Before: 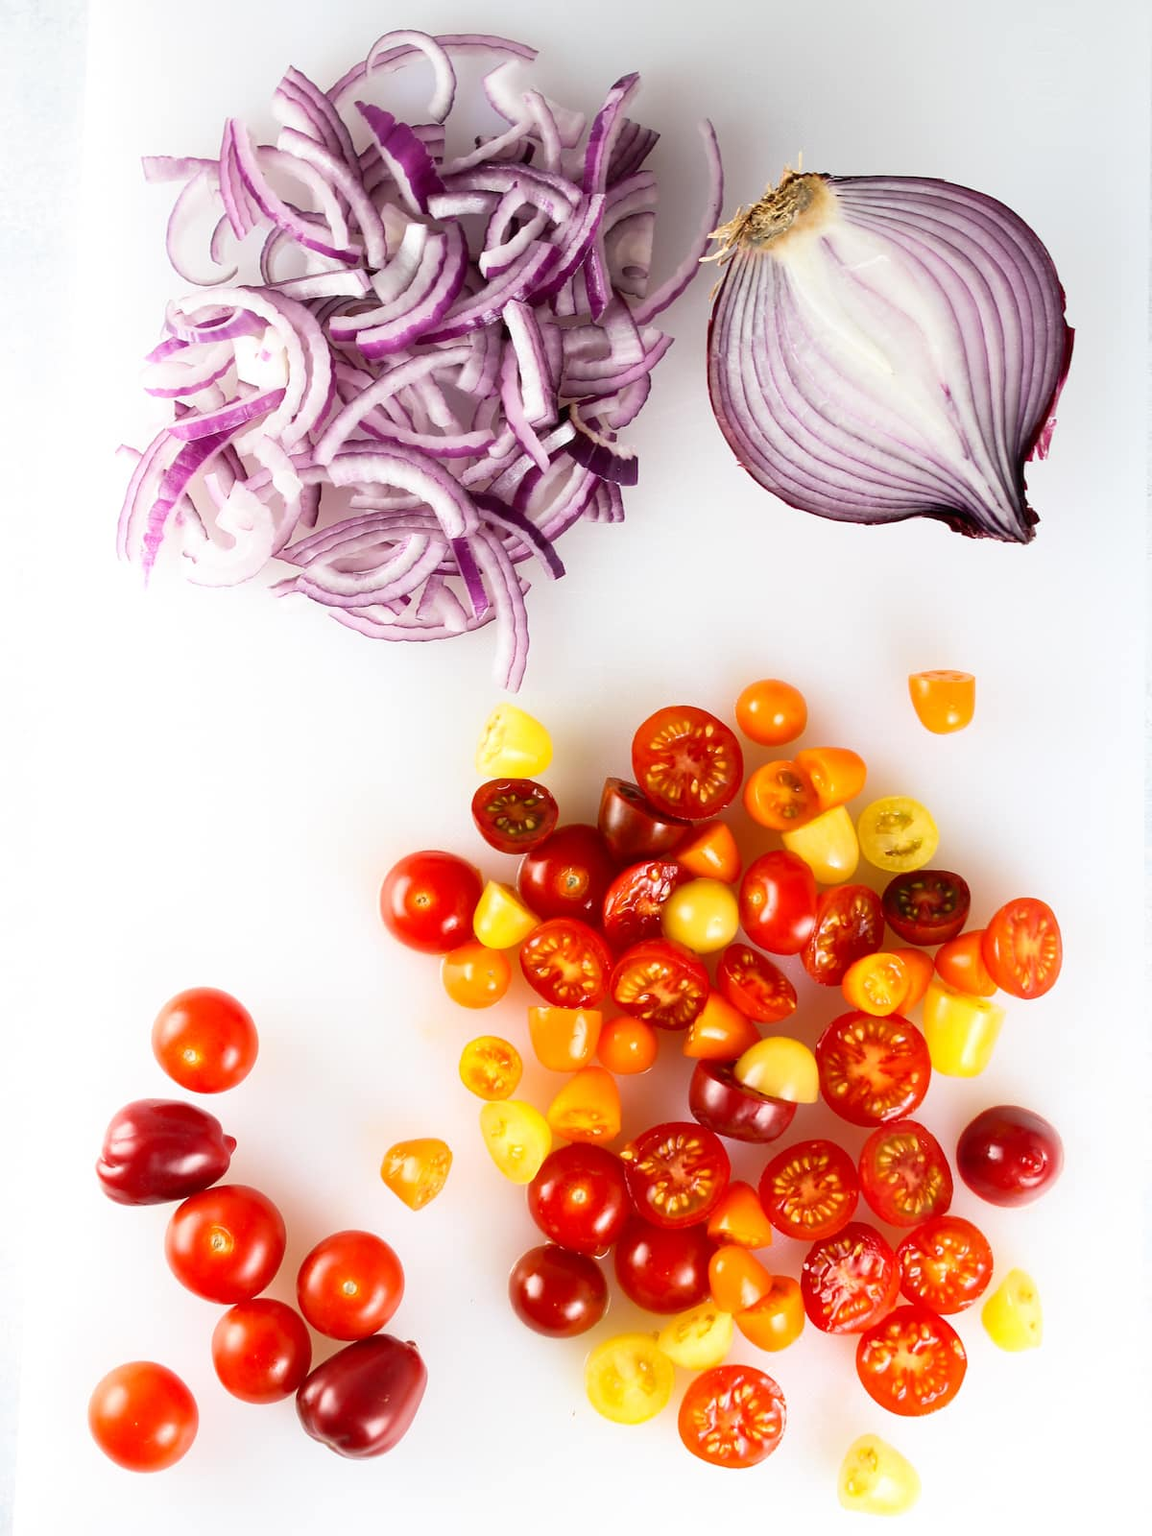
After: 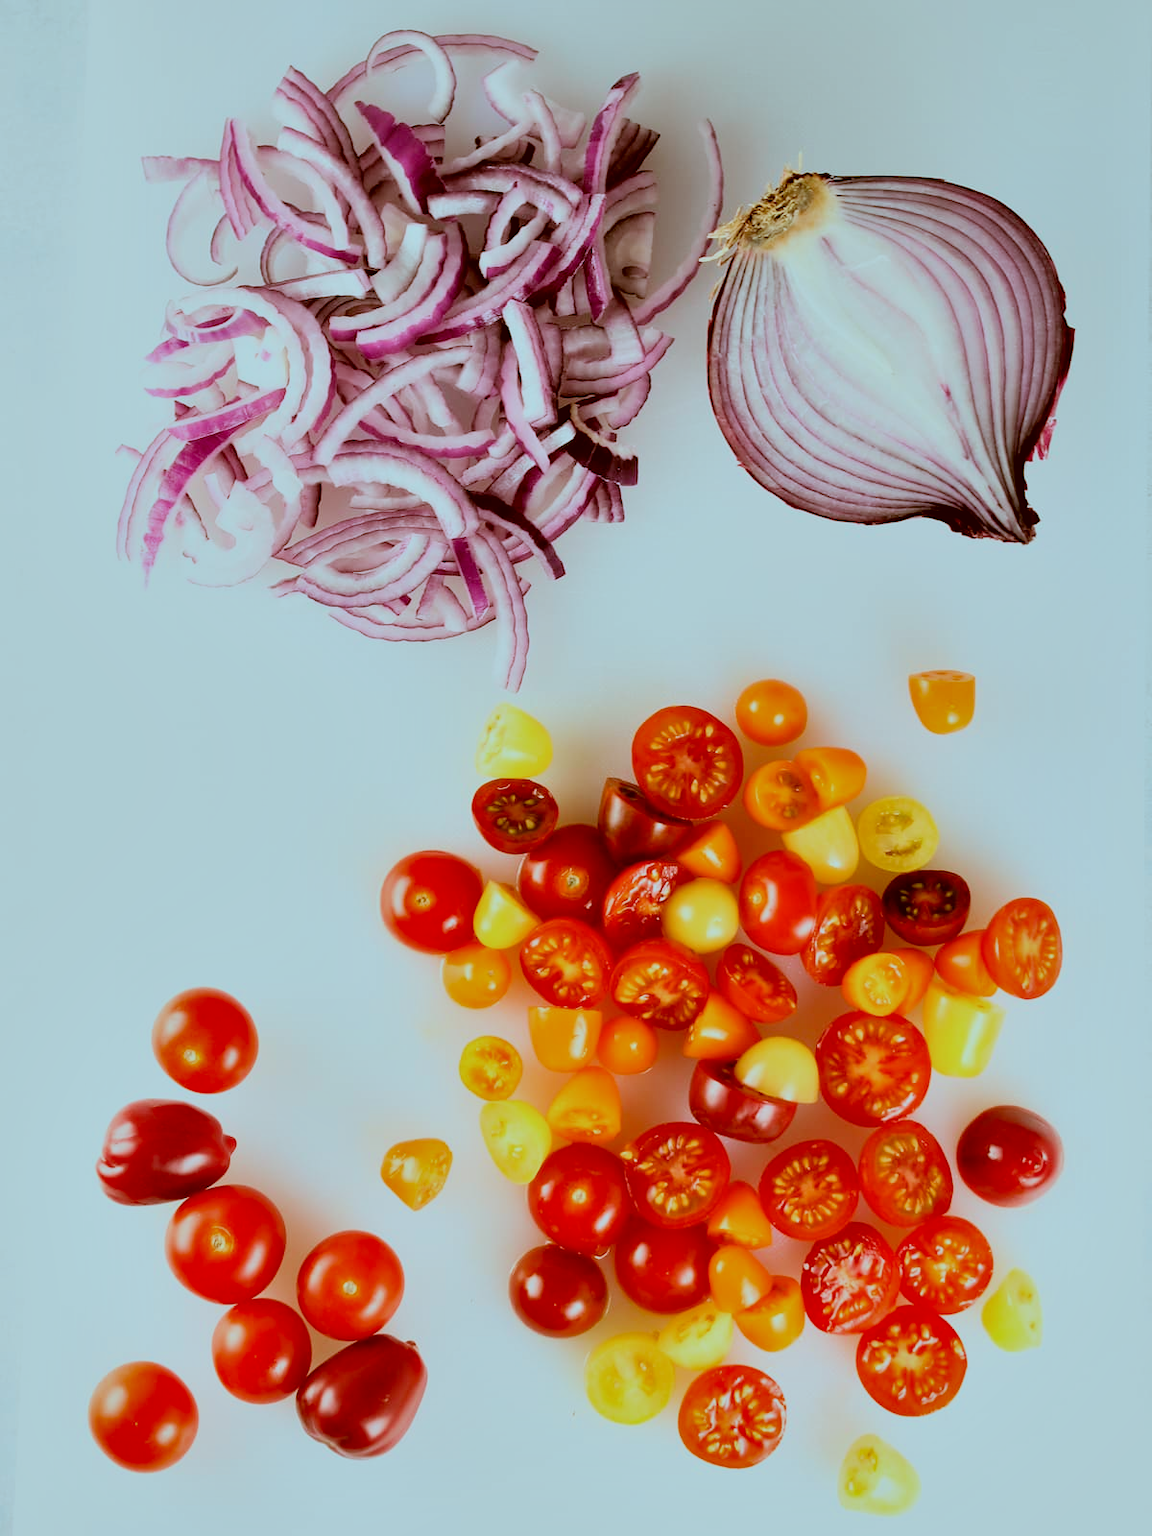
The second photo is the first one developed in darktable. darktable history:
shadows and highlights: shadows 48.38, highlights -41.42, highlights color adjustment 39.37%, soften with gaussian
color correction: highlights a* -14.38, highlights b* -16.49, shadows a* 10, shadows b* 30.18
filmic rgb: black relative exposure -4.27 EV, white relative exposure 4.56 EV, hardness 2.37, contrast 1.049, color science v6 (2022), iterations of high-quality reconstruction 0
